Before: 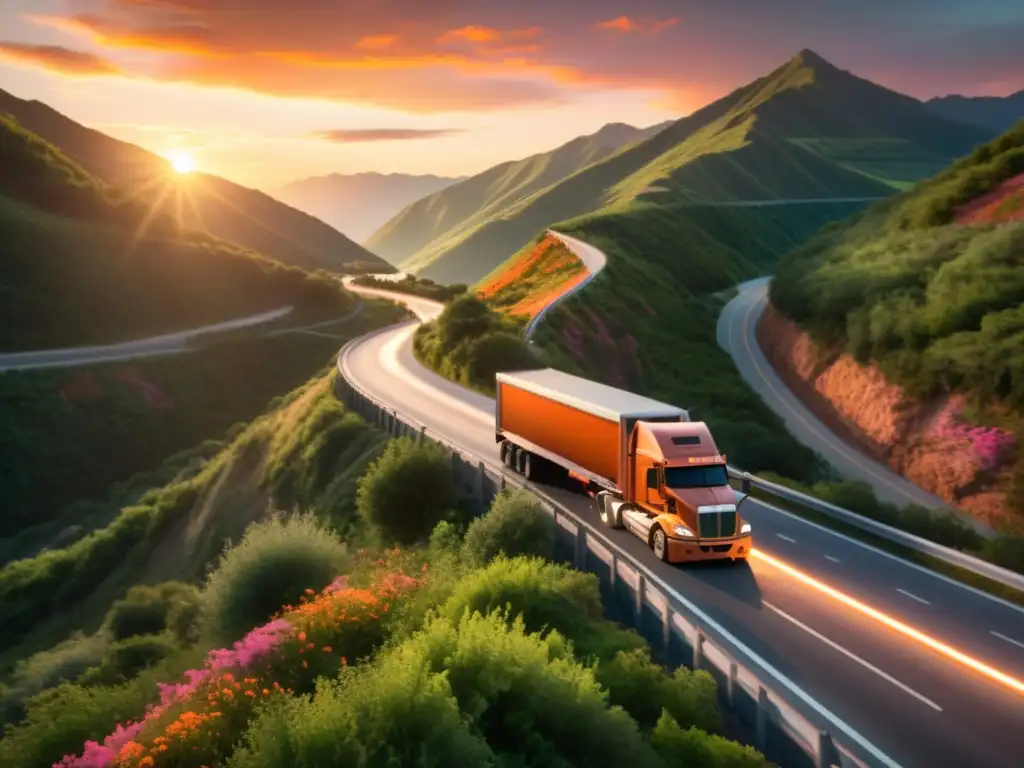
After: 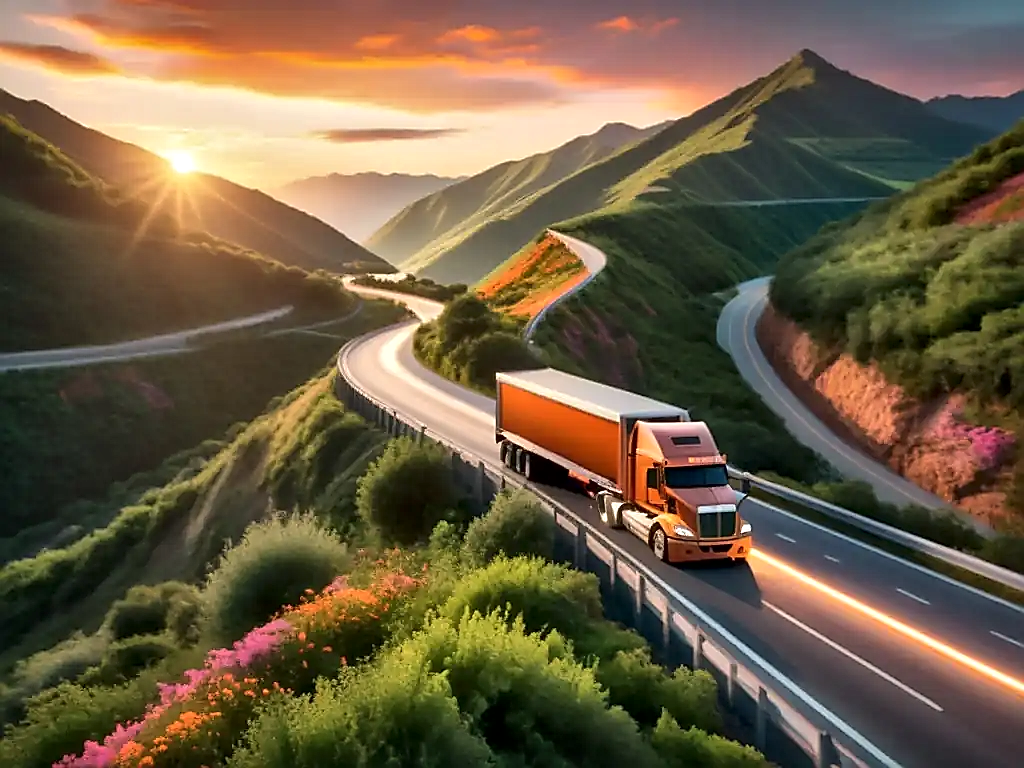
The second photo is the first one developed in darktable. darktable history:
shadows and highlights: shadows 30.6, highlights -62.71, soften with gaussian
local contrast: mode bilateral grid, contrast 20, coarseness 21, detail 150%, midtone range 0.2
sharpen: radius 1.401, amount 1.263, threshold 0.828
